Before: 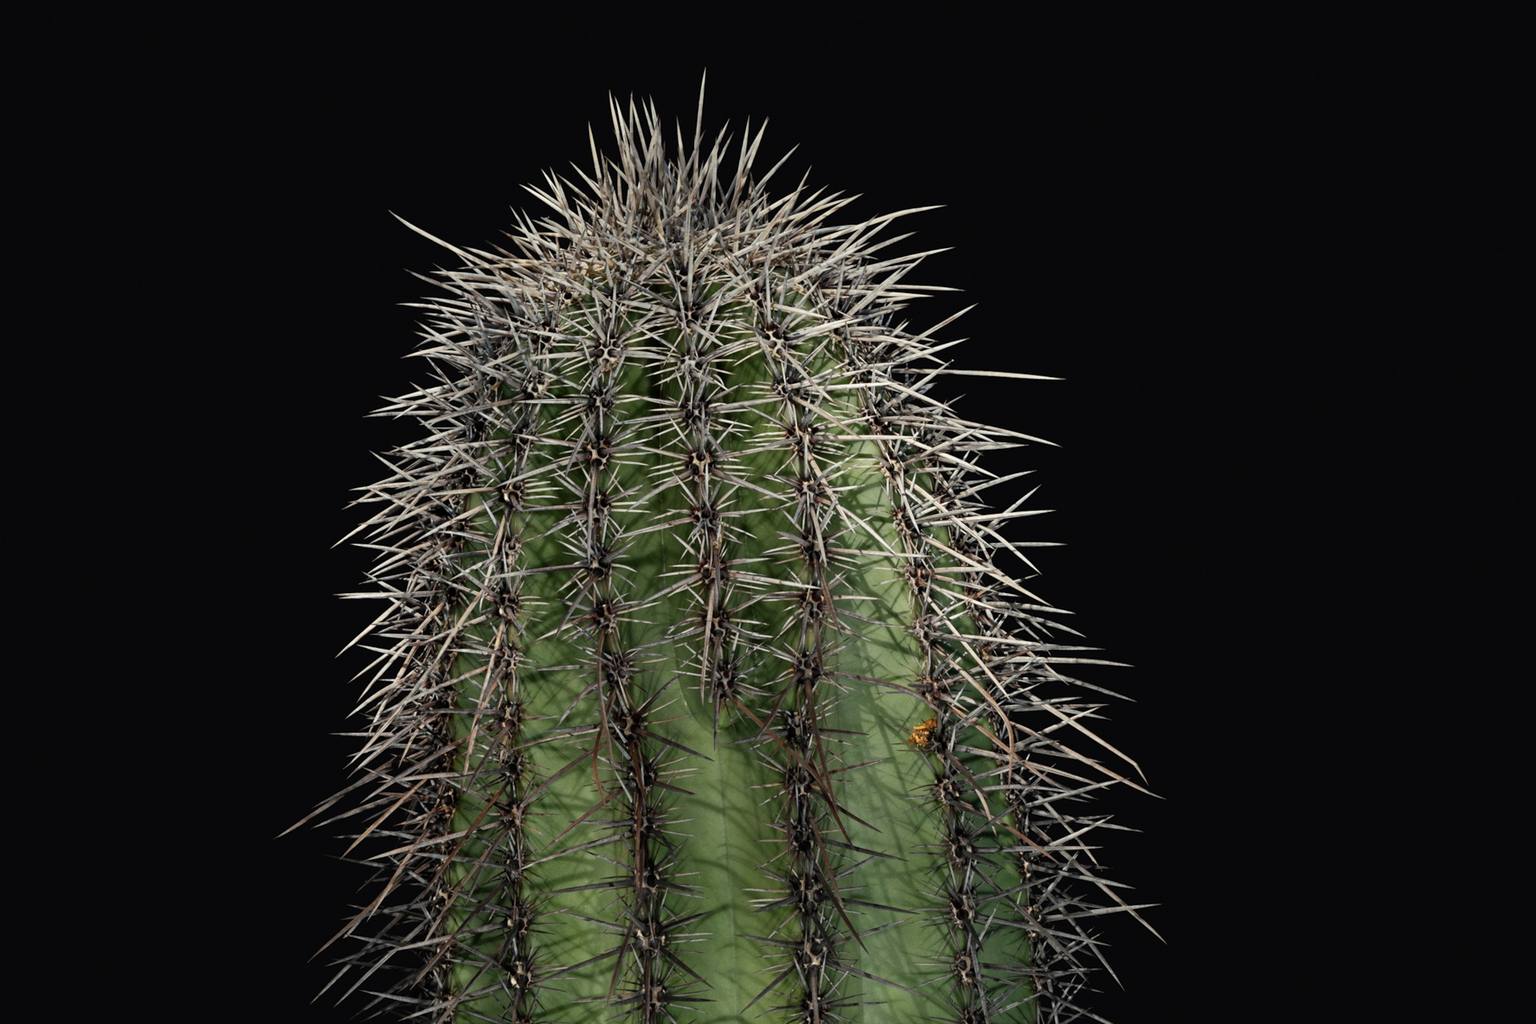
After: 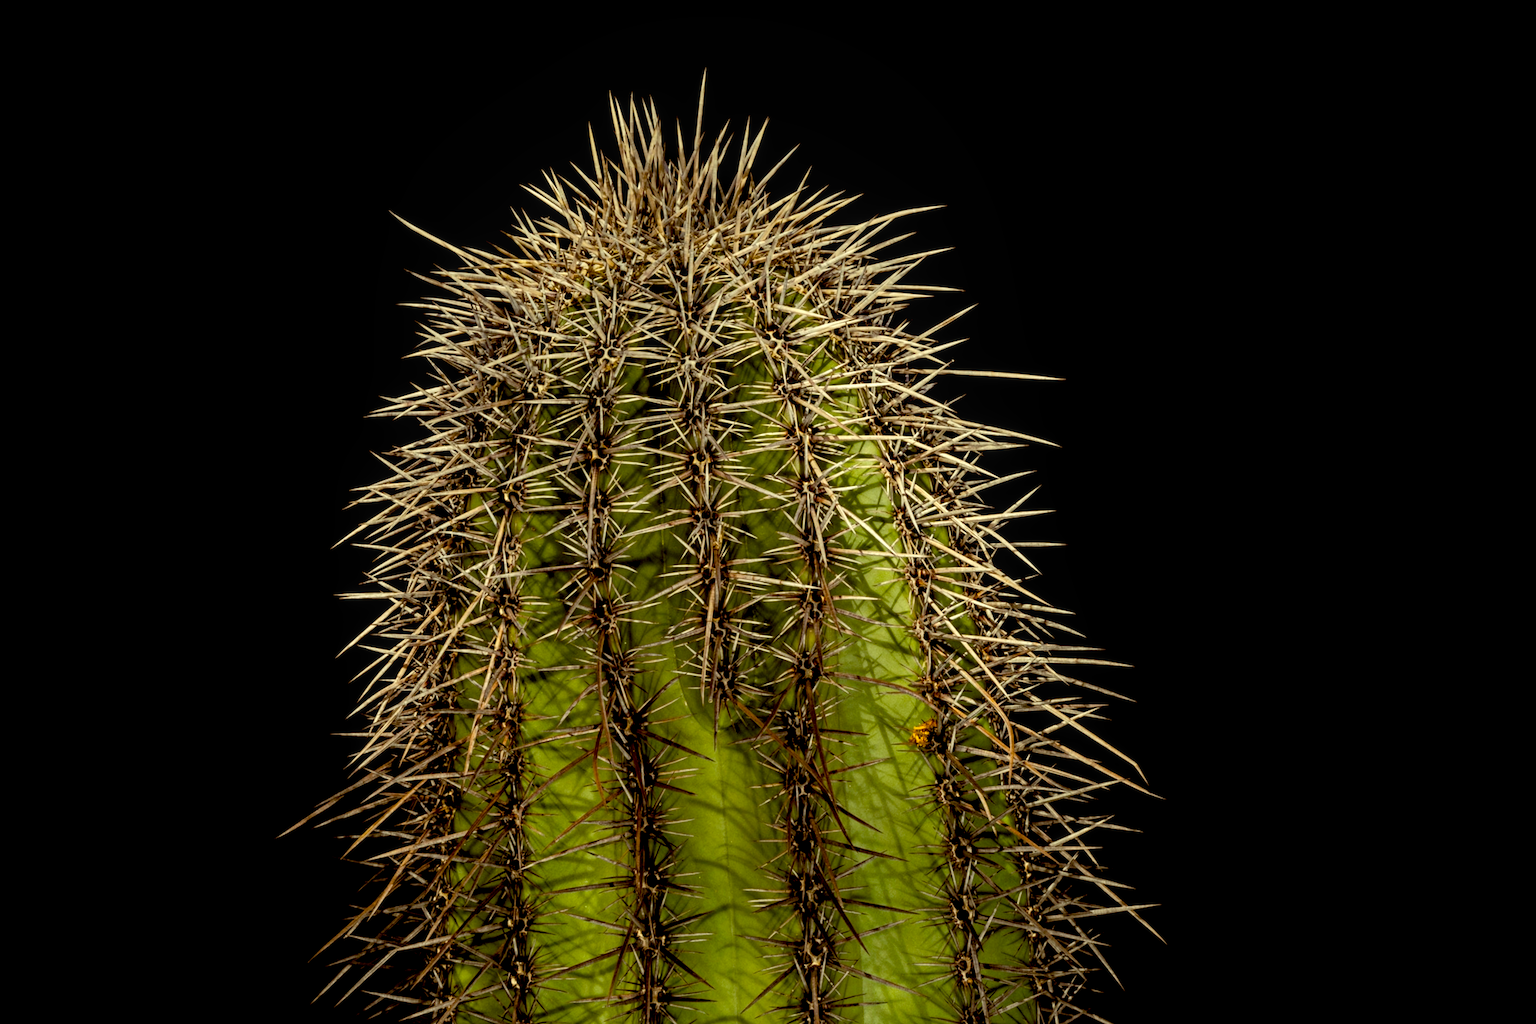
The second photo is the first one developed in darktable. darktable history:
color balance rgb: perceptual saturation grading › global saturation 36%, perceptual brilliance grading › global brilliance 10%, global vibrance 20%
color balance: lift [1.001, 1.007, 1, 0.993], gamma [1.023, 1.026, 1.01, 0.974], gain [0.964, 1.059, 1.073, 0.927]
local contrast: on, module defaults
exposure: black level correction 0.016, exposure -0.009 EV, compensate highlight preservation false
